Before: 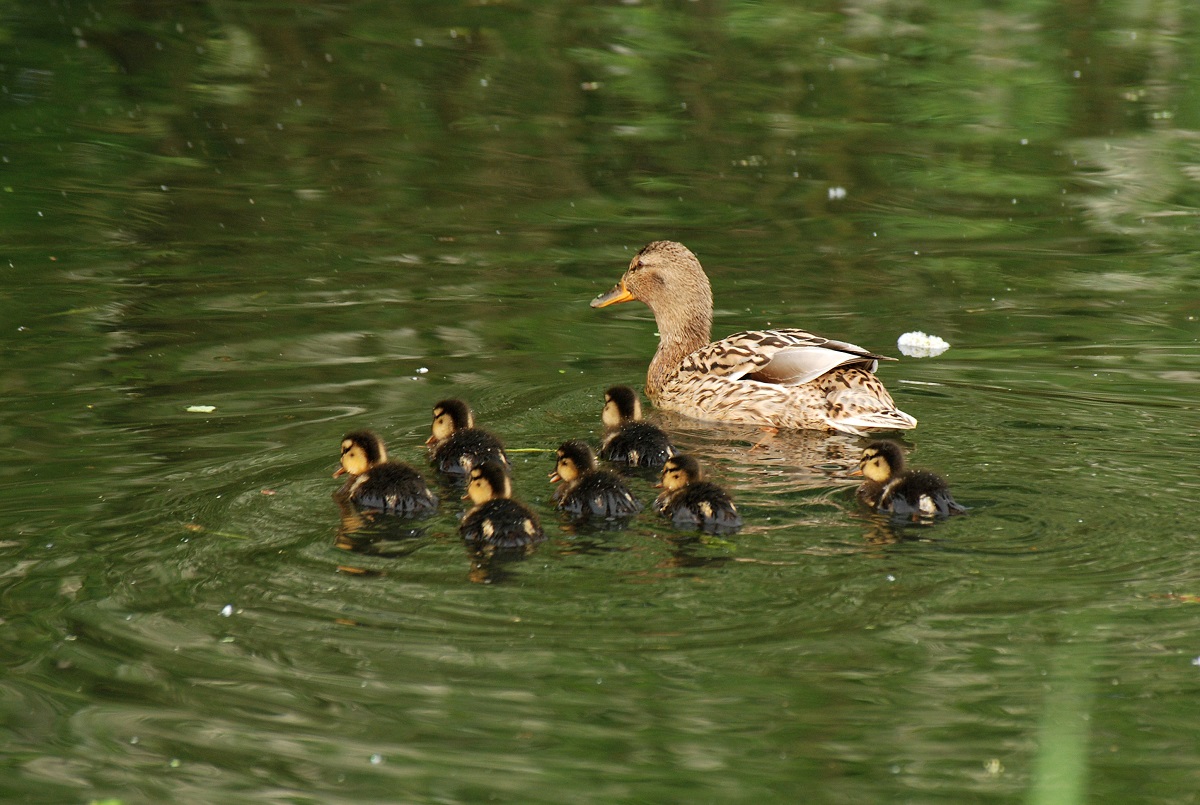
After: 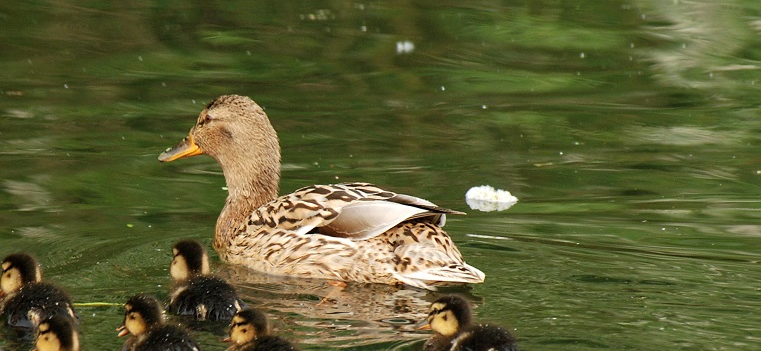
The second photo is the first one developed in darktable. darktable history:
crop: left 36.048%, top 18.254%, right 0.469%, bottom 38.104%
